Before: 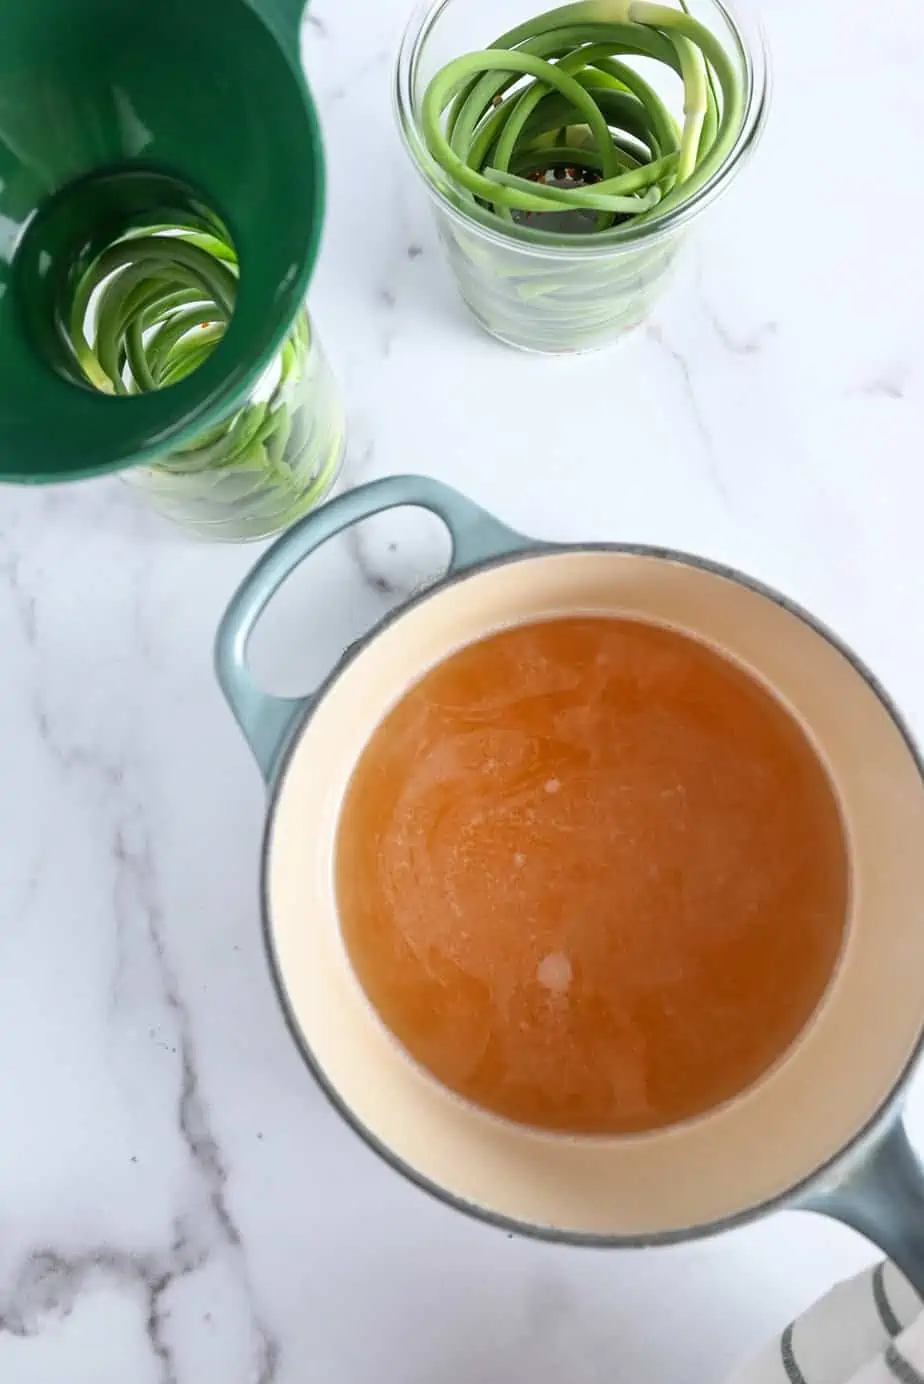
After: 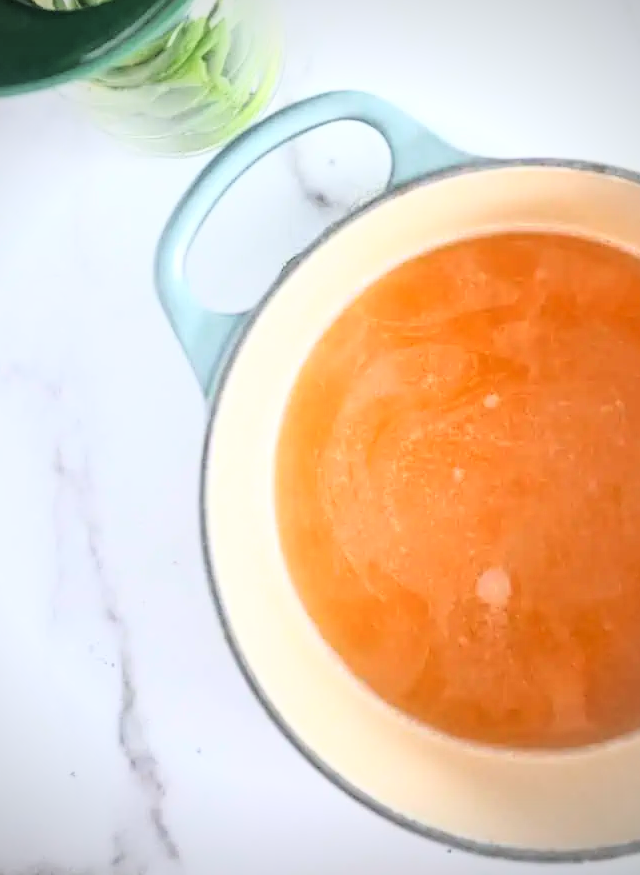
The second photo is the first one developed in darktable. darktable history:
vignetting: on, module defaults
crop: left 6.698%, top 27.858%, right 23.981%, bottom 8.901%
base curve: curves: ch0 [(0, 0) (0.032, 0.037) (0.105, 0.228) (0.435, 0.76) (0.856, 0.983) (1, 1)]
